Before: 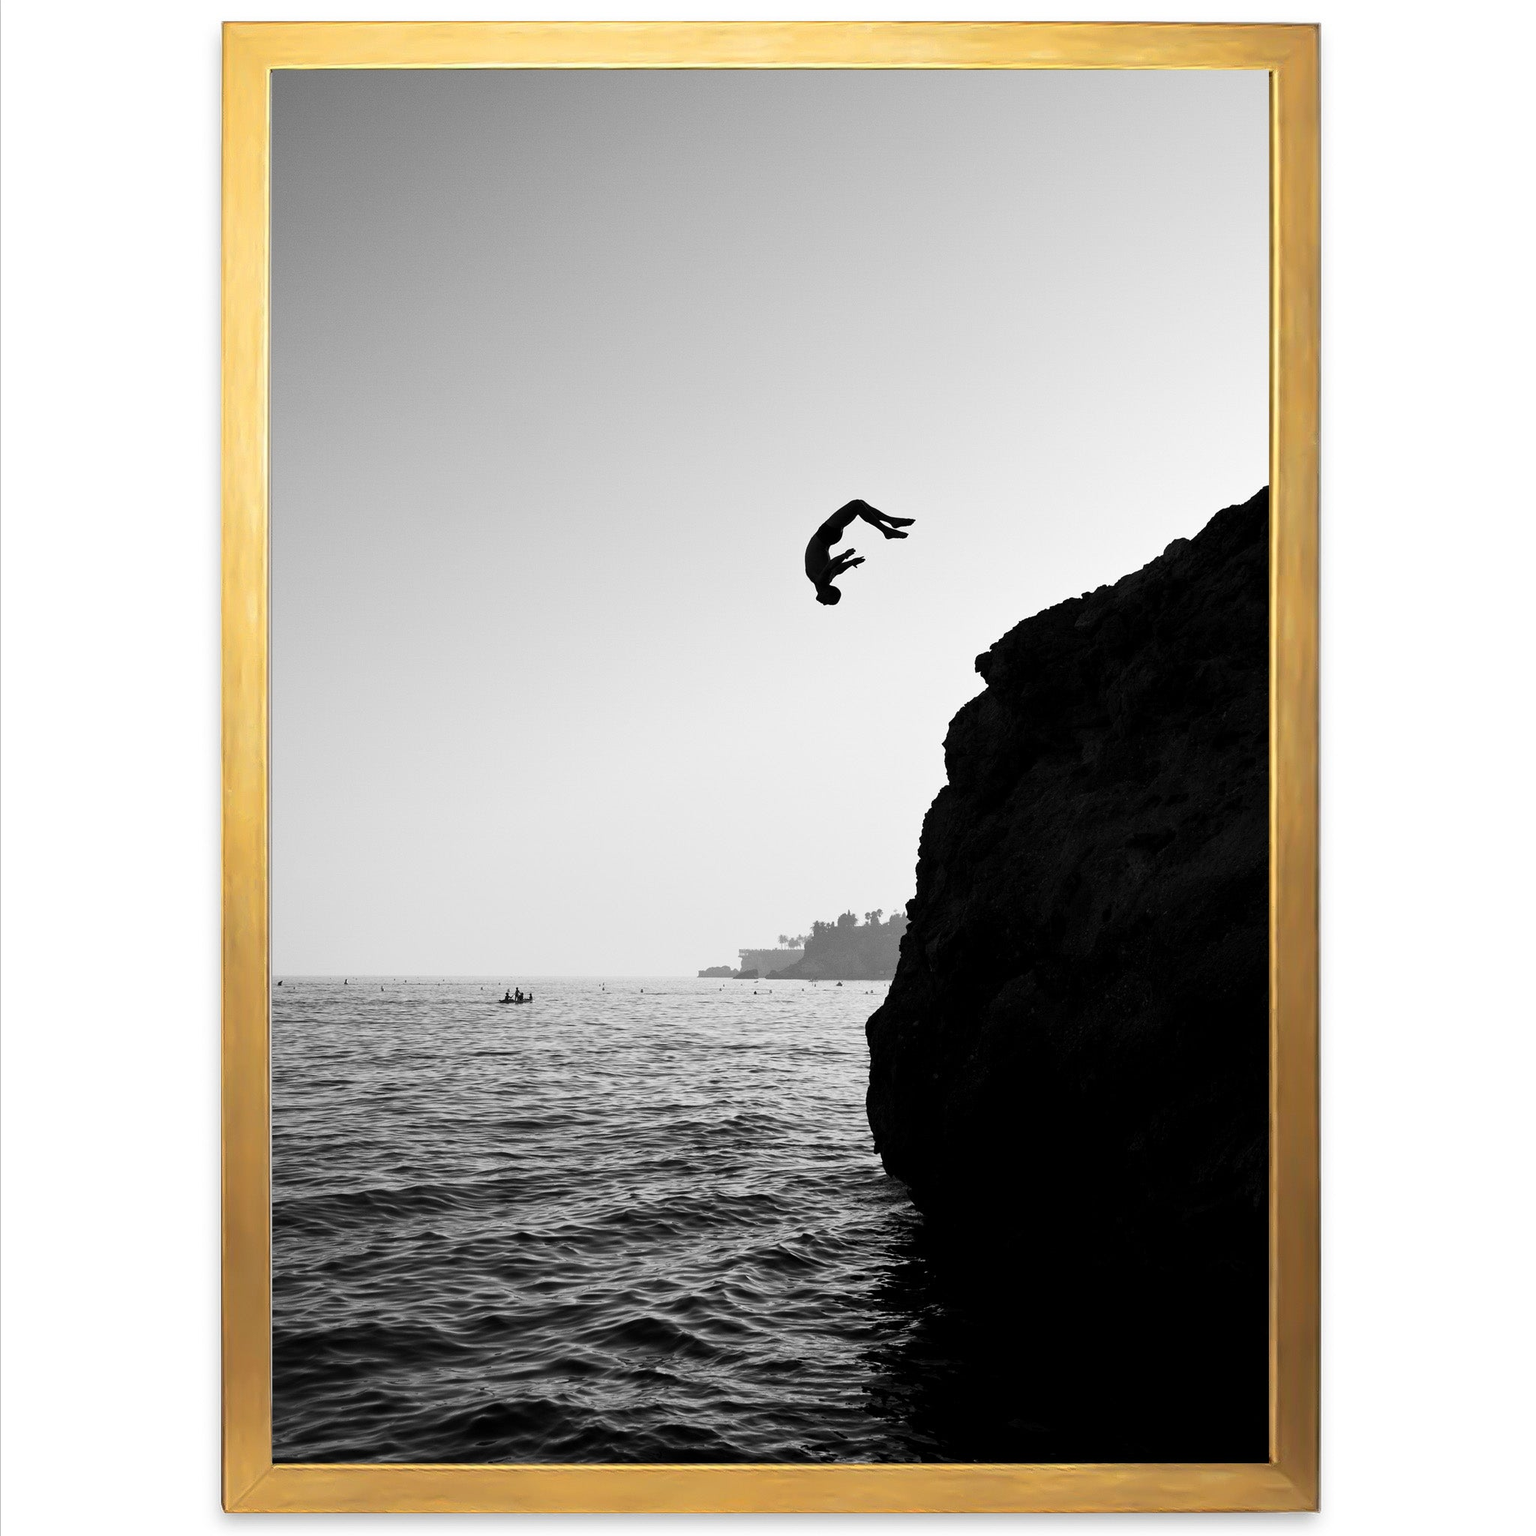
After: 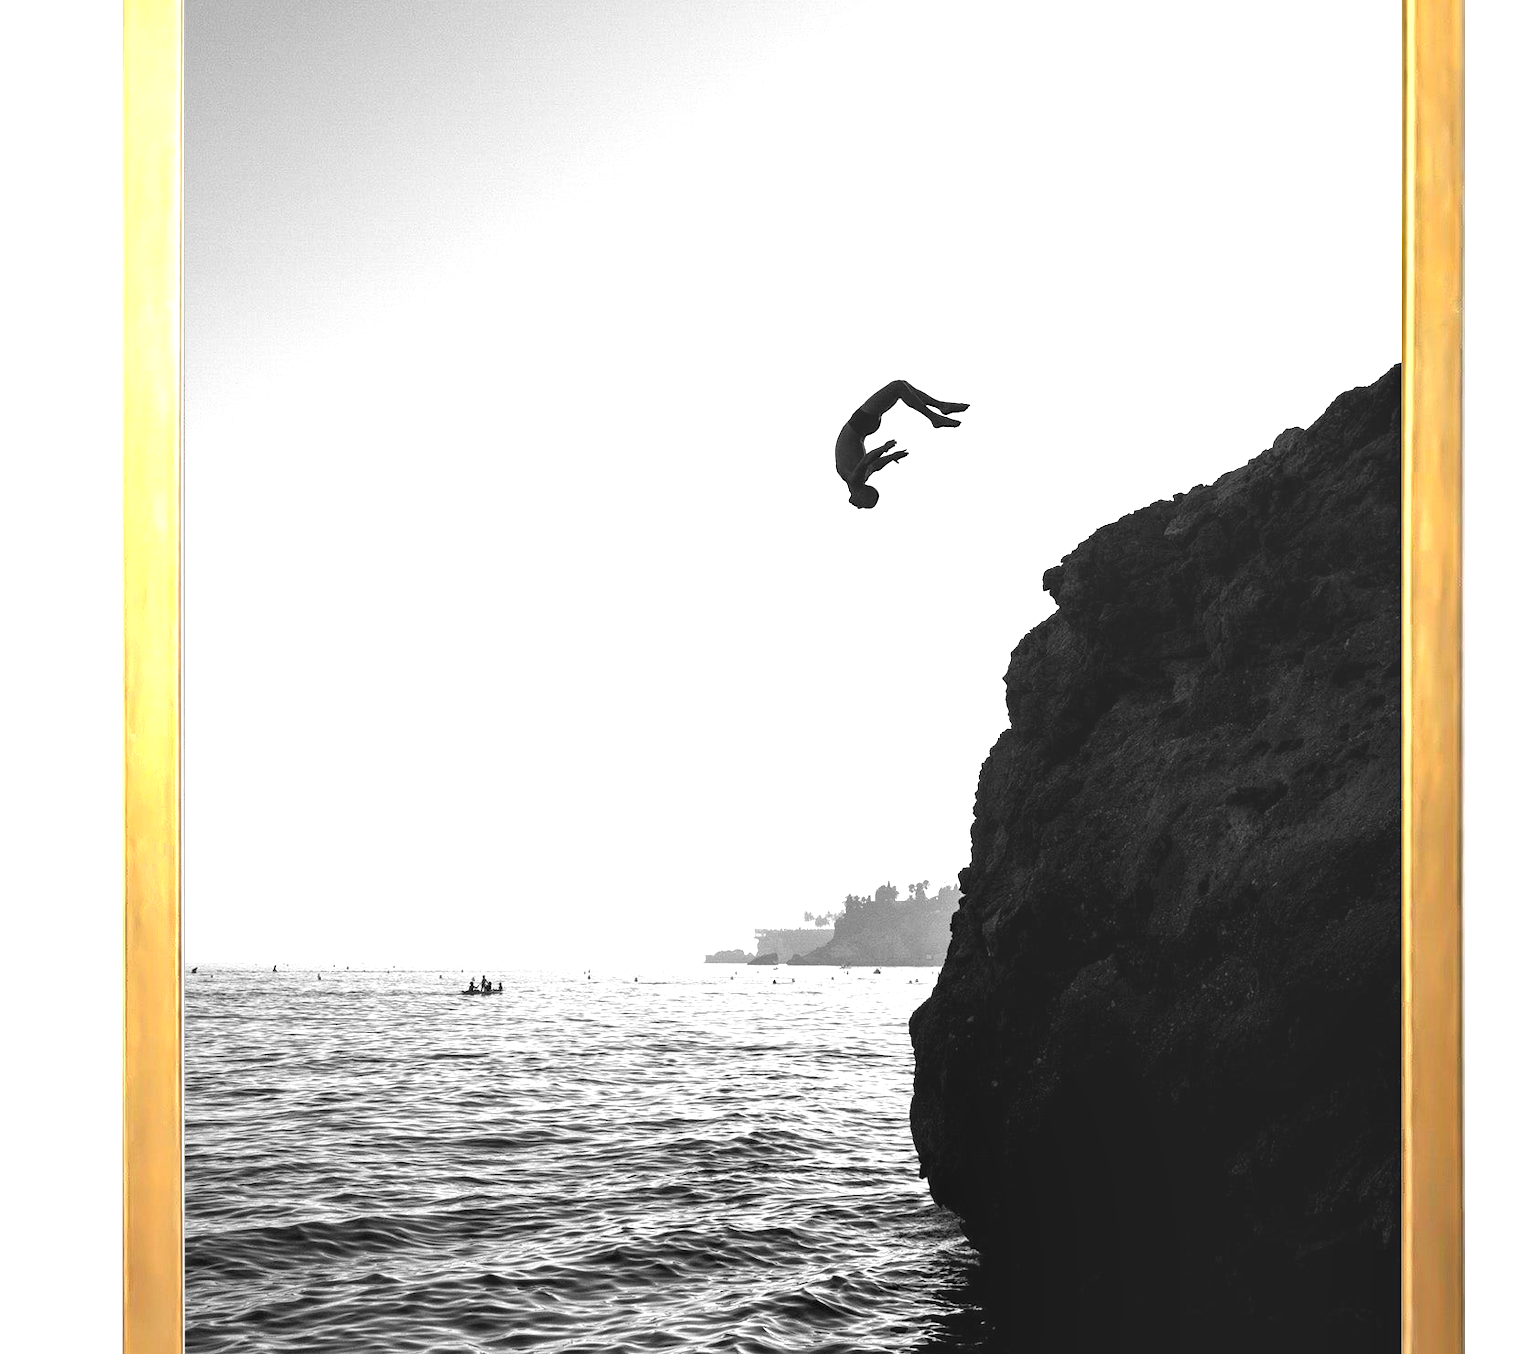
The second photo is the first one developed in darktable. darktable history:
exposure: black level correction 0.001, exposure 0.955 EV, compensate highlight preservation false
local contrast: on, module defaults
crop: left 7.883%, top 12.264%, right 10.17%, bottom 15.467%
